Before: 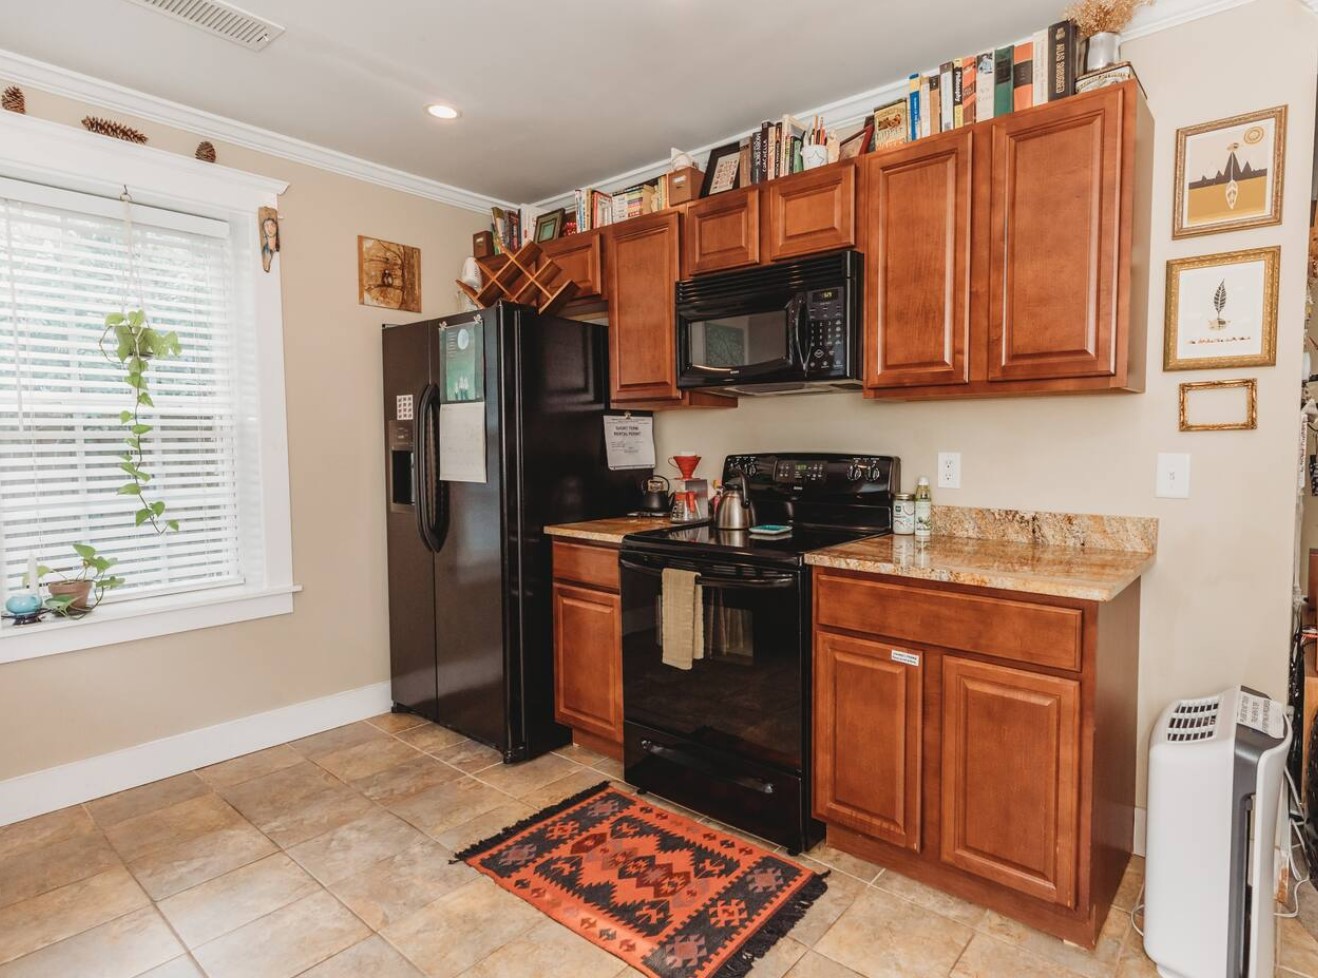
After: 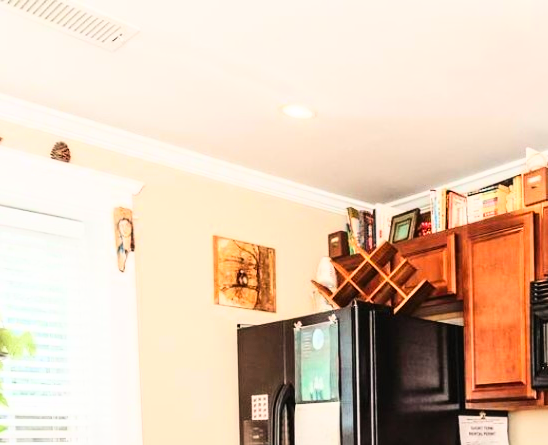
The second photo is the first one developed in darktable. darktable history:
crop and rotate: left 11.059%, top 0.07%, right 47.328%, bottom 54.393%
base curve: curves: ch0 [(0, 0) (0.007, 0.004) (0.027, 0.03) (0.046, 0.07) (0.207, 0.54) (0.442, 0.872) (0.673, 0.972) (1, 1)]
contrast brightness saturation: contrast 0.085, saturation 0.203
